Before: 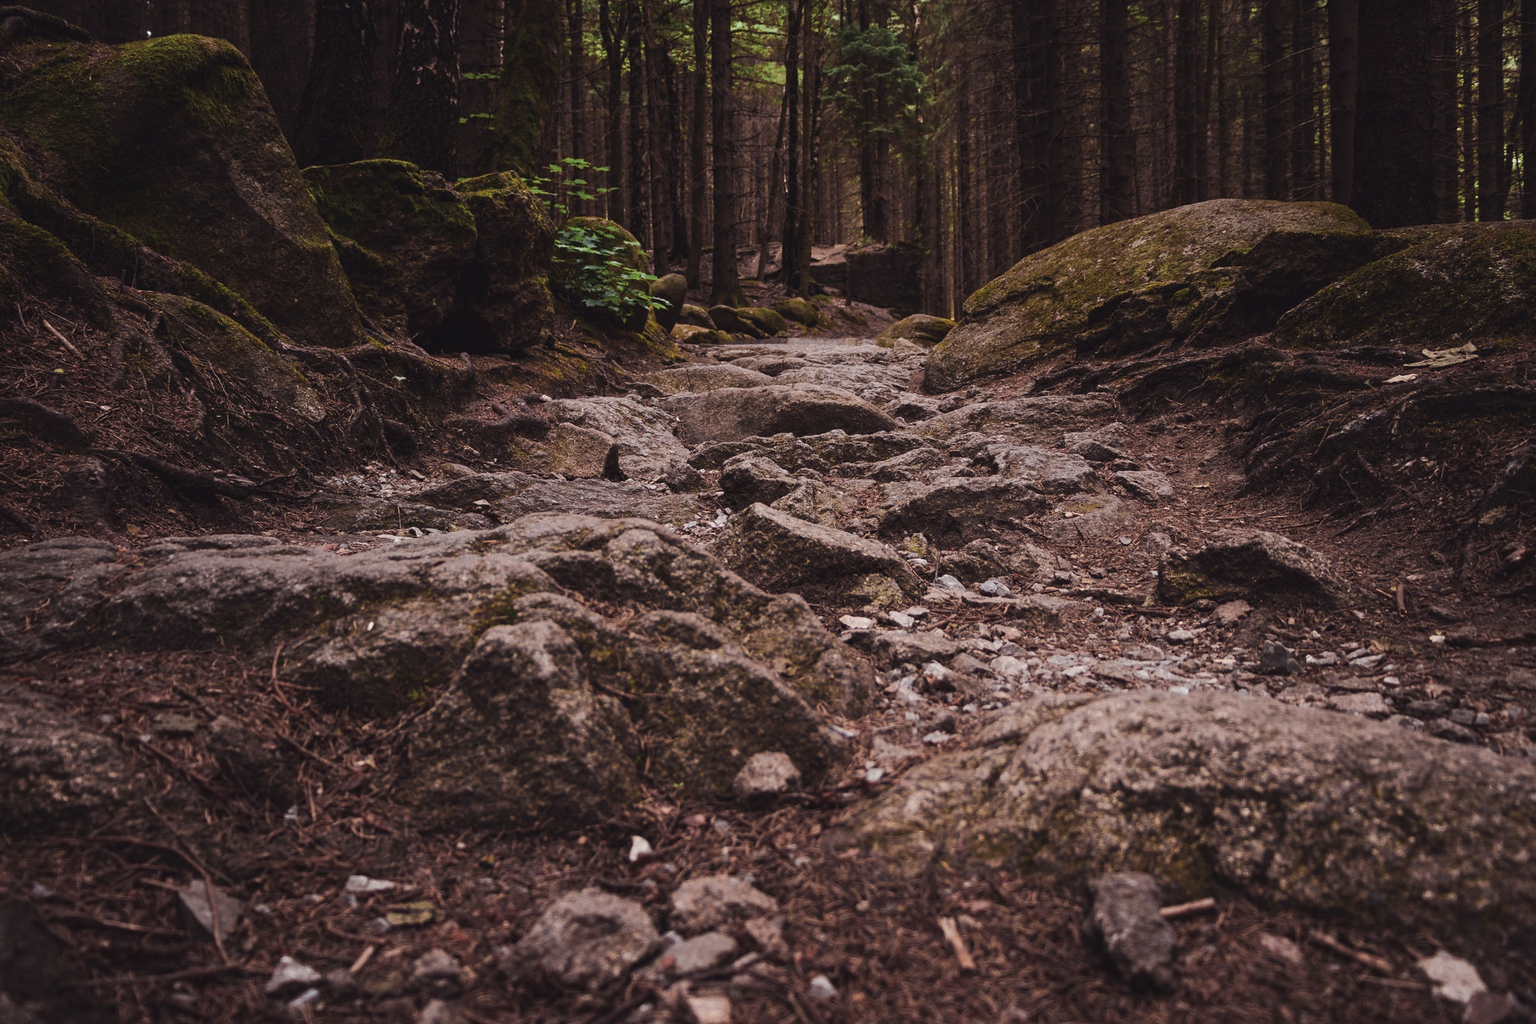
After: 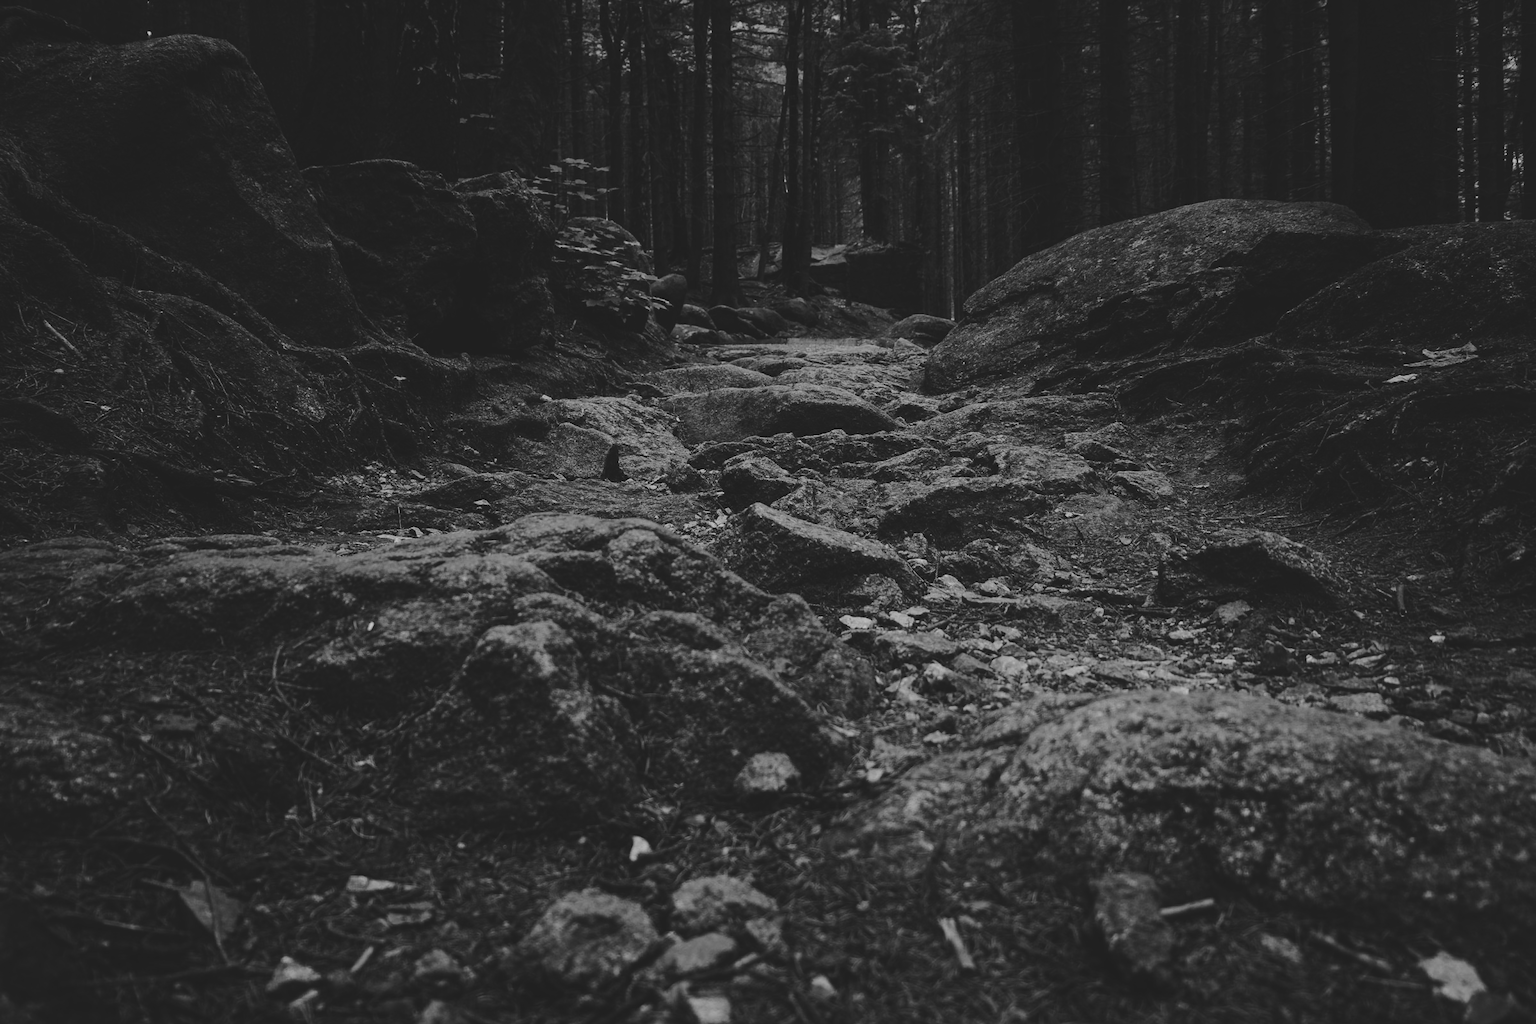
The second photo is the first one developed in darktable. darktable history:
monochrome: a 32, b 64, size 2.3
color balance: lift [1.016, 0.983, 1, 1.017], gamma [0.958, 1, 1, 1], gain [0.981, 1.007, 0.993, 1.002], input saturation 118.26%, contrast 13.43%, contrast fulcrum 21.62%, output saturation 82.76%
exposure: black level correction -0.016, exposure -1.018 EV, compensate highlight preservation false
tone curve: curves: ch0 [(0, 0.006) (0.184, 0.172) (0.405, 0.46) (0.456, 0.528) (0.634, 0.728) (0.877, 0.89) (0.984, 0.935)]; ch1 [(0, 0) (0.443, 0.43) (0.492, 0.495) (0.566, 0.582) (0.595, 0.606) (0.608, 0.609) (0.65, 0.677) (1, 1)]; ch2 [(0, 0) (0.33, 0.301) (0.421, 0.443) (0.447, 0.489) (0.492, 0.495) (0.537, 0.583) (0.586, 0.591) (0.663, 0.686) (1, 1)], color space Lab, independent channels, preserve colors none
